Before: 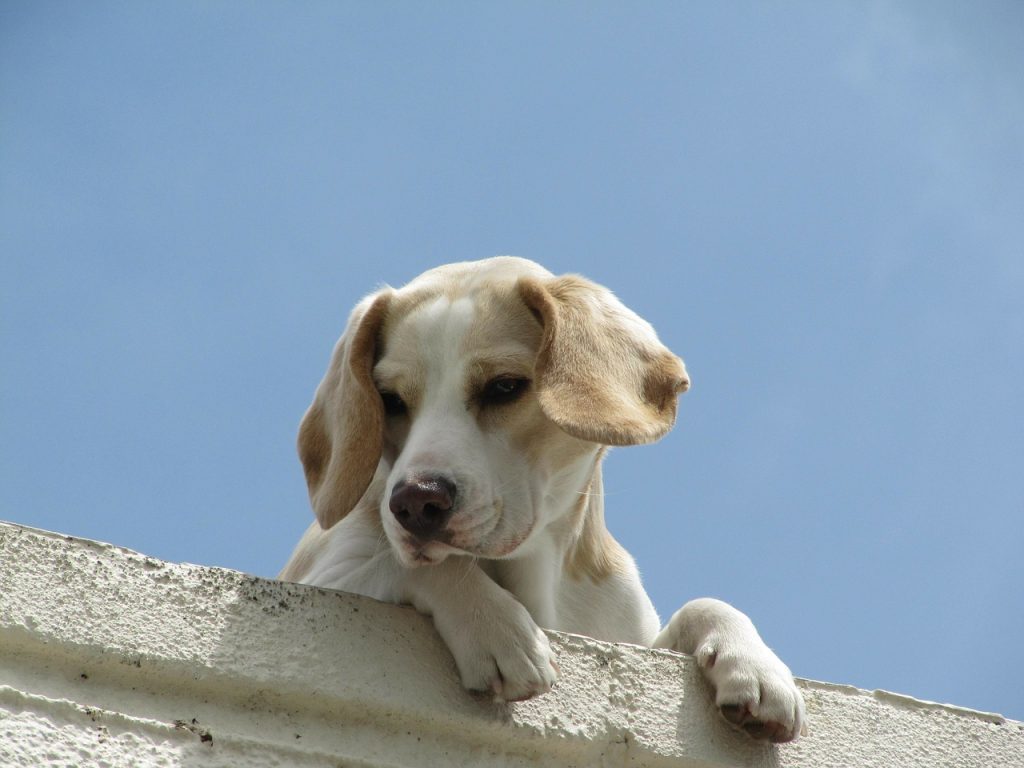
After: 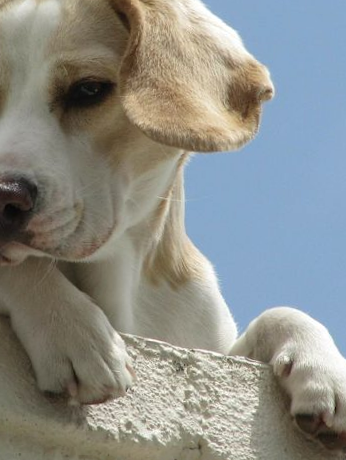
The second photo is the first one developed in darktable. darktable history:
rotate and perspective: rotation 1.72°, automatic cropping off
local contrast: detail 110%
crop: left 40.878%, top 39.176%, right 25.993%, bottom 3.081%
